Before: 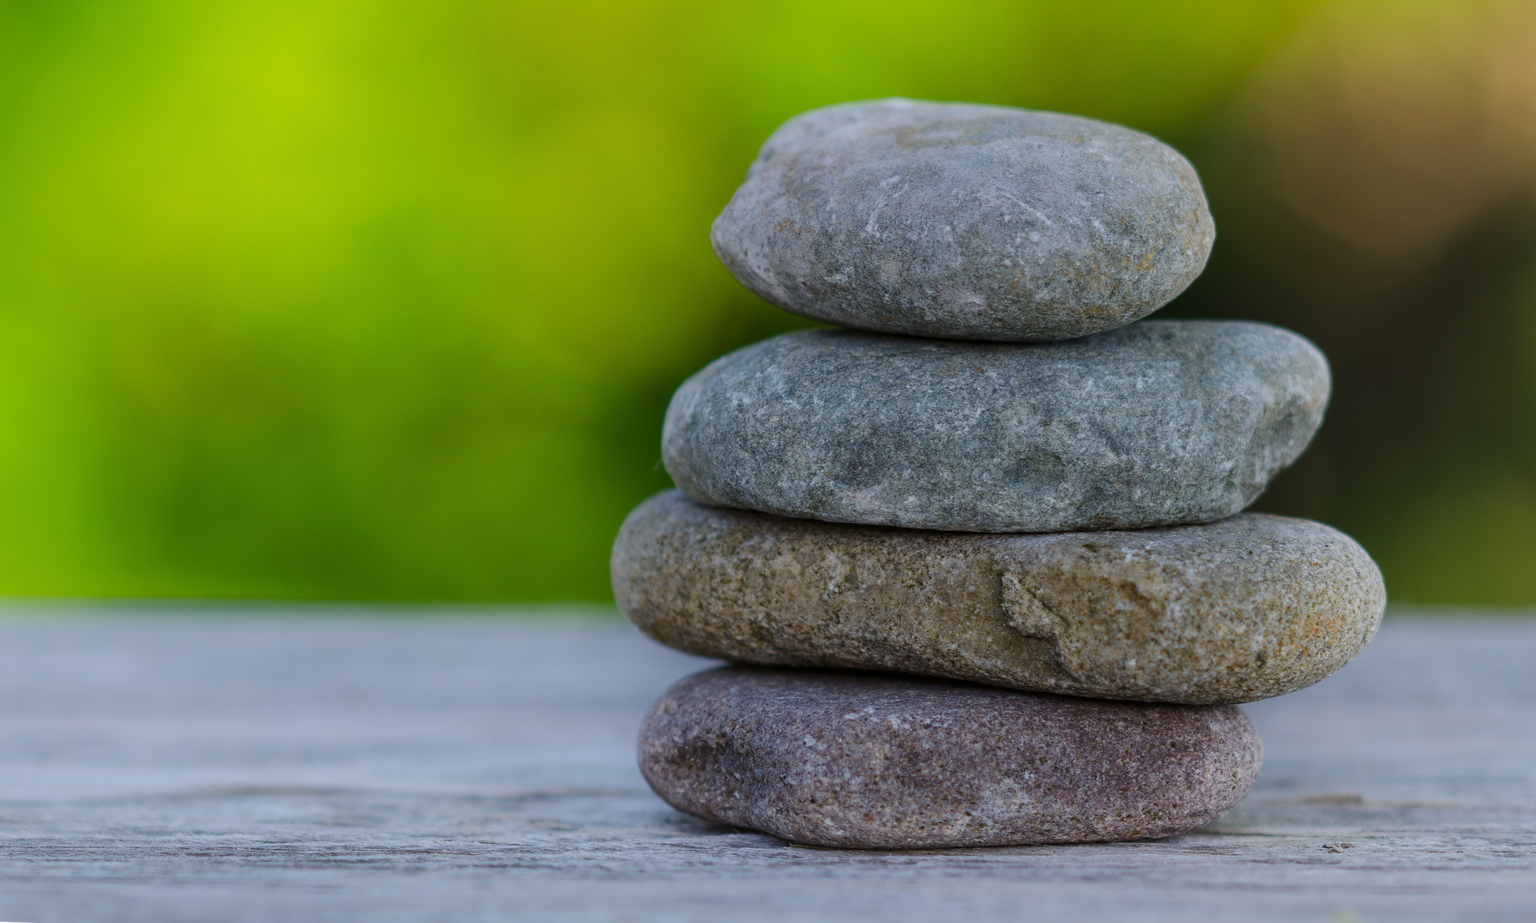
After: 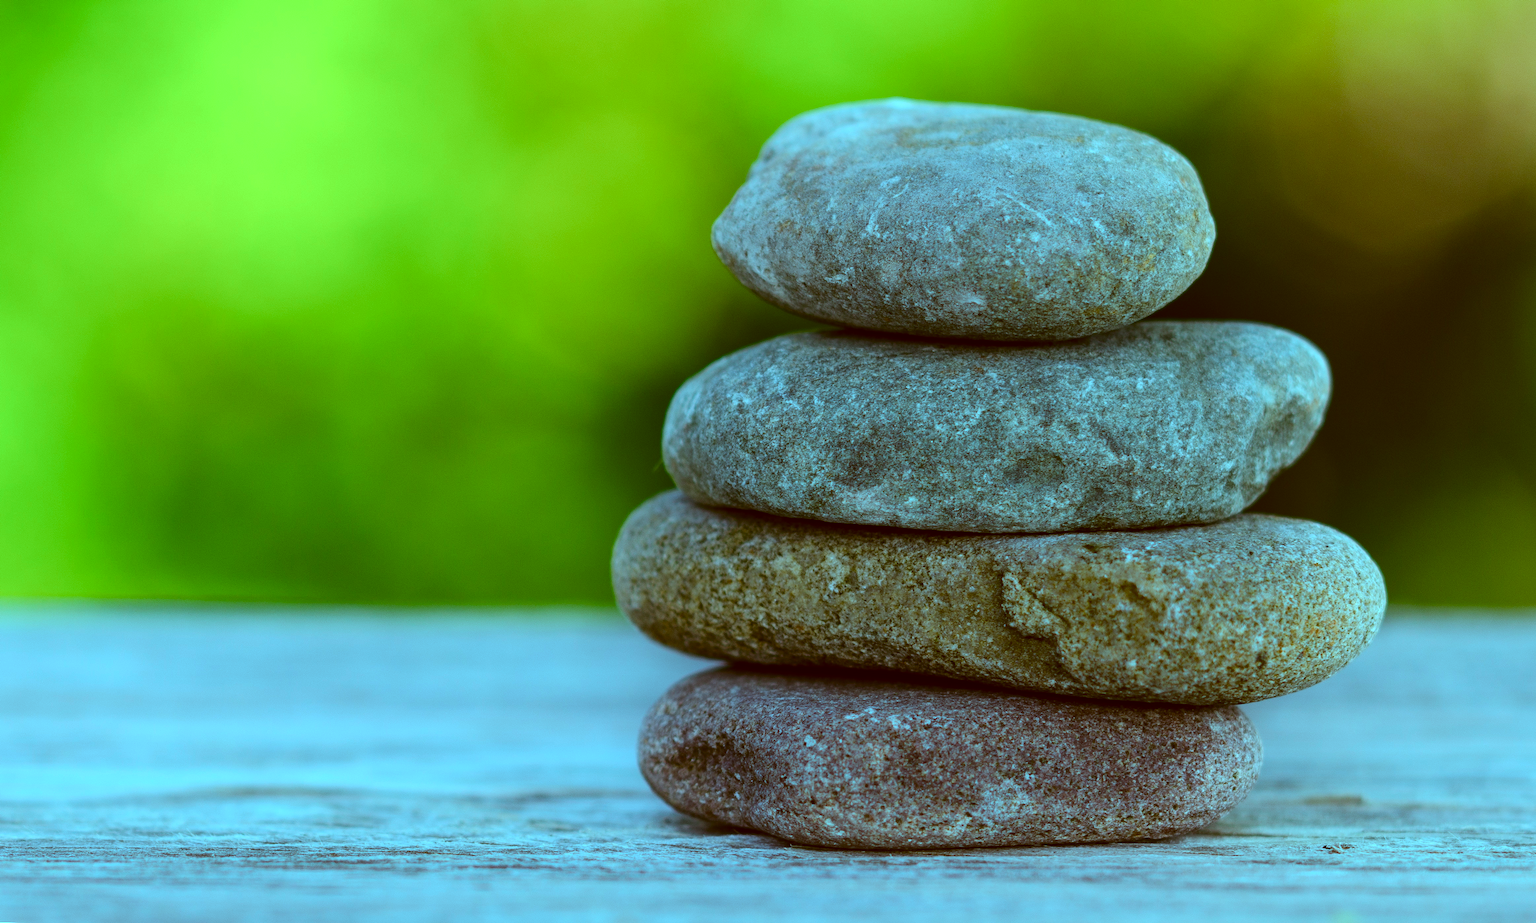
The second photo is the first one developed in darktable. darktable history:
local contrast: mode bilateral grid, contrast 15, coarseness 36, detail 105%, midtone range 0.2
color balance rgb: shadows lift › luminance -20%, power › hue 72.24°, highlights gain › luminance 15%, global offset › hue 171.6°, perceptual saturation grading › highlights -15%, perceptual saturation grading › shadows 25%, global vibrance 30%, contrast 10%
color balance: mode lift, gamma, gain (sRGB), lift [0.997, 0.979, 1.021, 1.011], gamma [1, 1.084, 0.916, 0.998], gain [1, 0.87, 1.13, 1.101], contrast 4.55%, contrast fulcrum 38.24%, output saturation 104.09%
color correction: highlights a* -14.62, highlights b* -16.22, shadows a* 10.12, shadows b* 29.4
